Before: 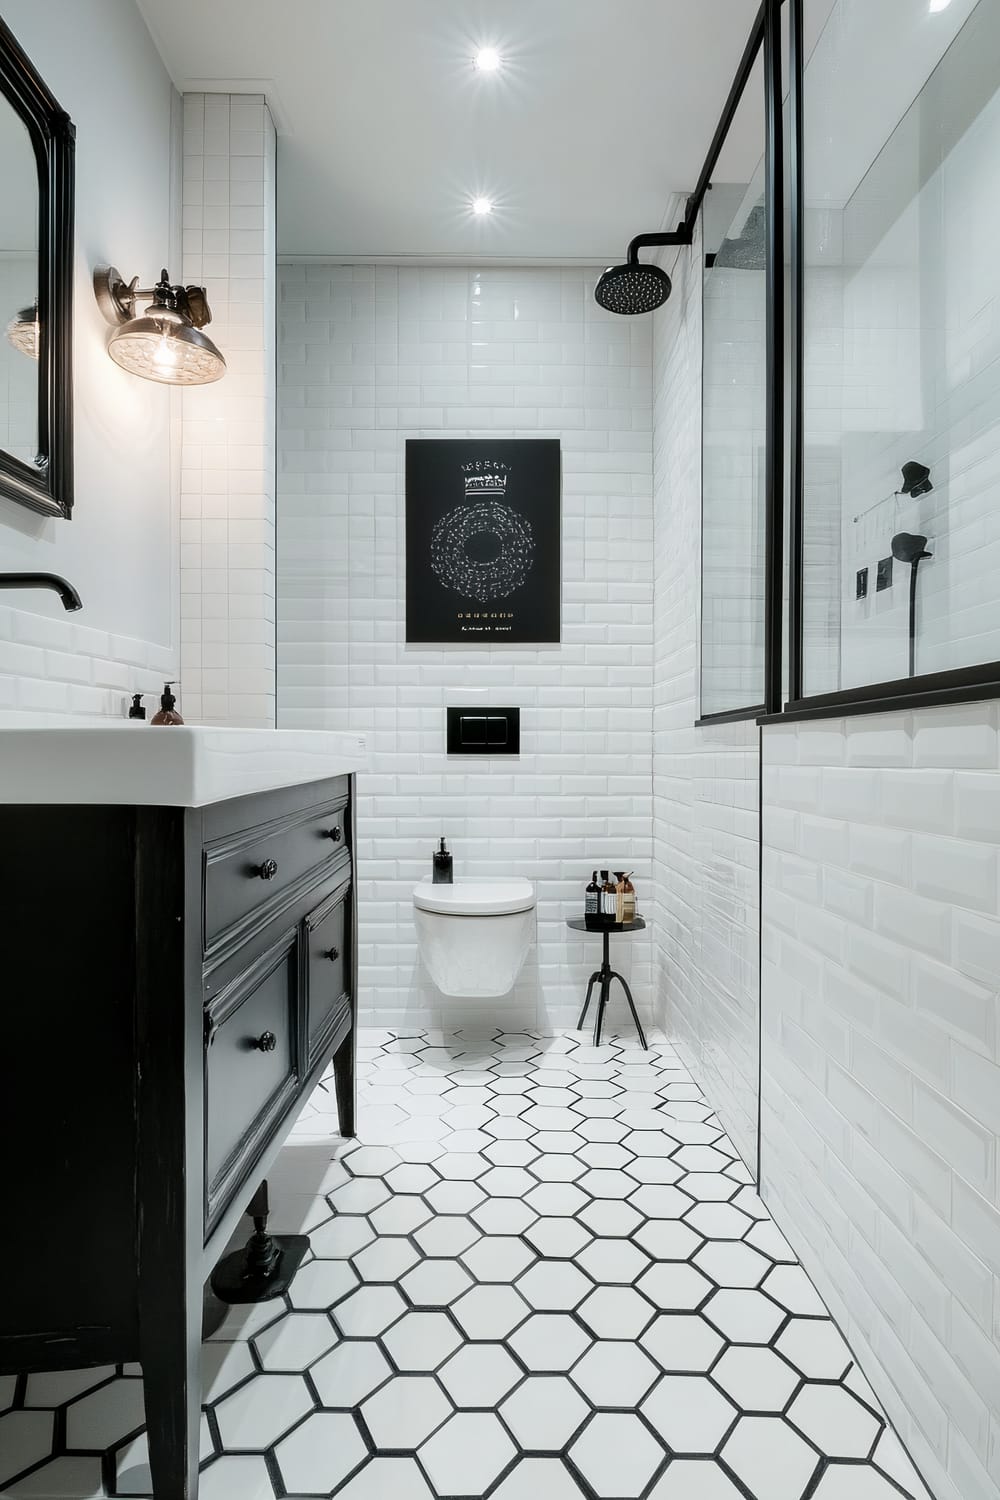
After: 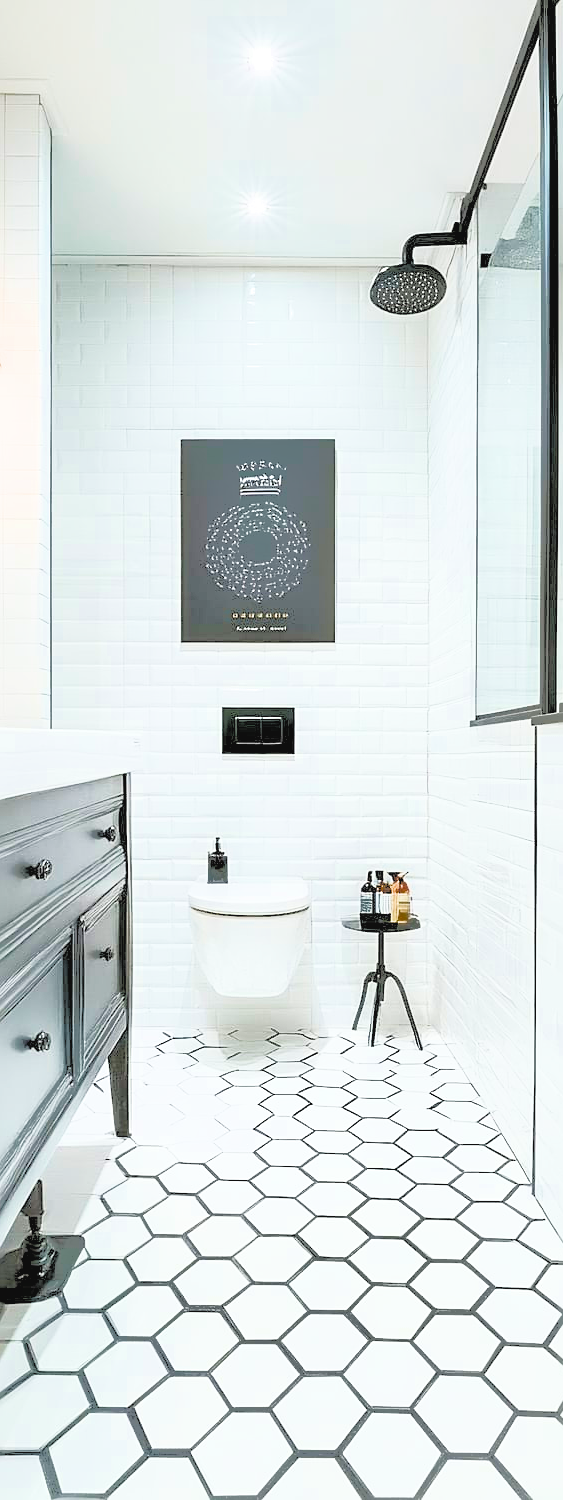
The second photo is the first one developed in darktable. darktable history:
contrast brightness saturation: brightness 0.284
shadows and highlights: shadows 61.21, highlights -59.98
color balance rgb: perceptual saturation grading › global saturation 19.264%
sharpen: on, module defaults
exposure: black level correction 0.001, exposure 2.668 EV, compensate highlight preservation false
crop and rotate: left 22.541%, right 21.148%
filmic rgb: black relative exposure -7.26 EV, white relative exposure 5.08 EV, hardness 3.21
